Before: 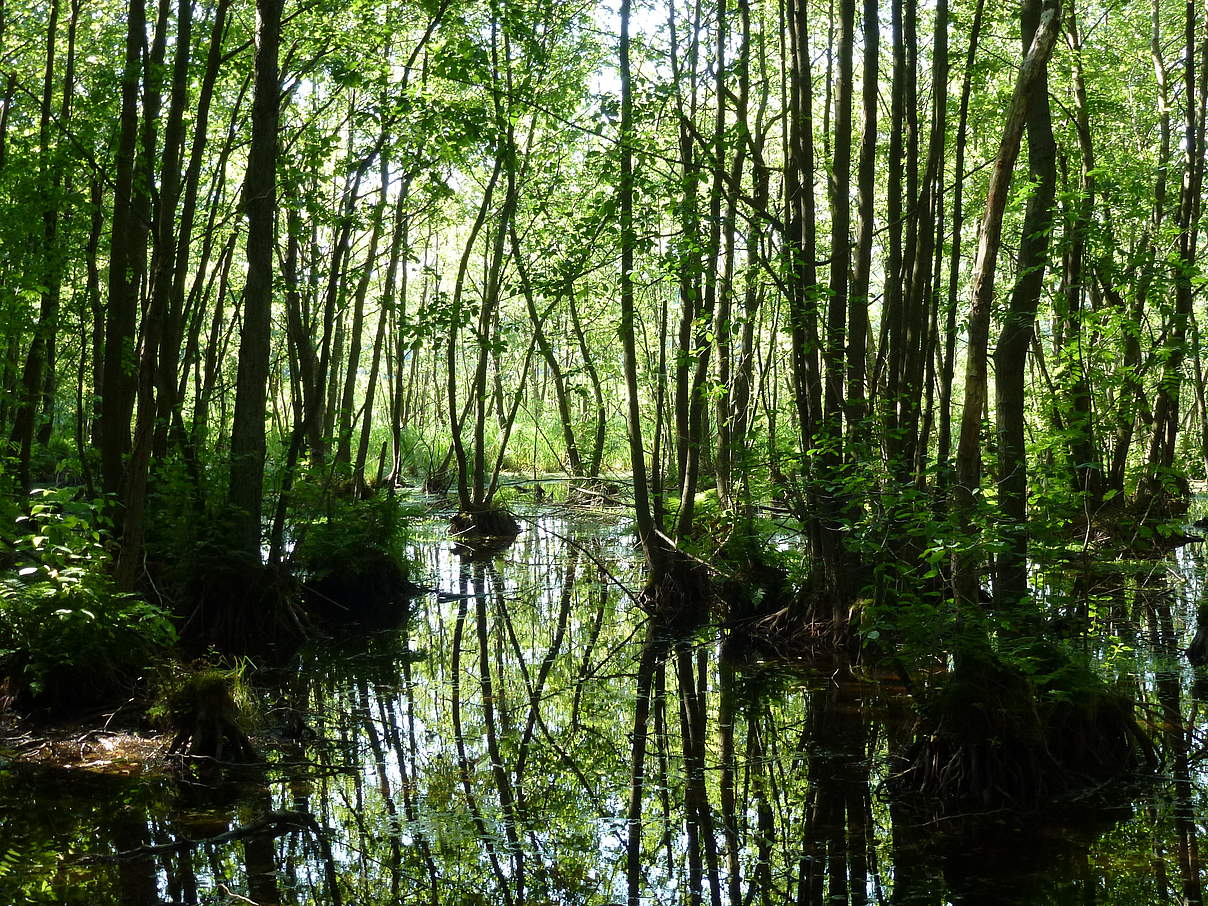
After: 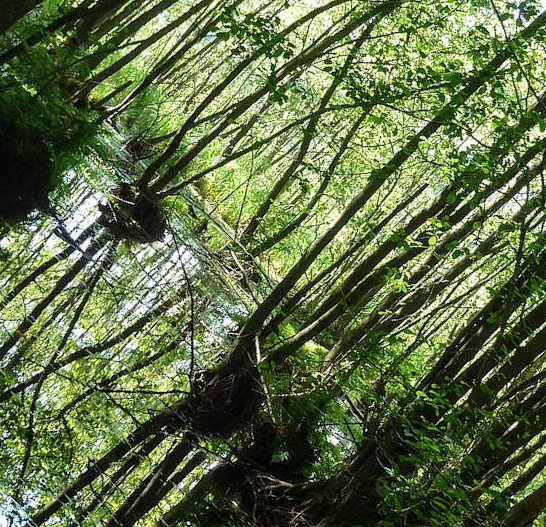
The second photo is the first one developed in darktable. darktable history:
crop and rotate: angle -45.85°, top 16.532%, right 0.776%, bottom 11.606%
local contrast: on, module defaults
